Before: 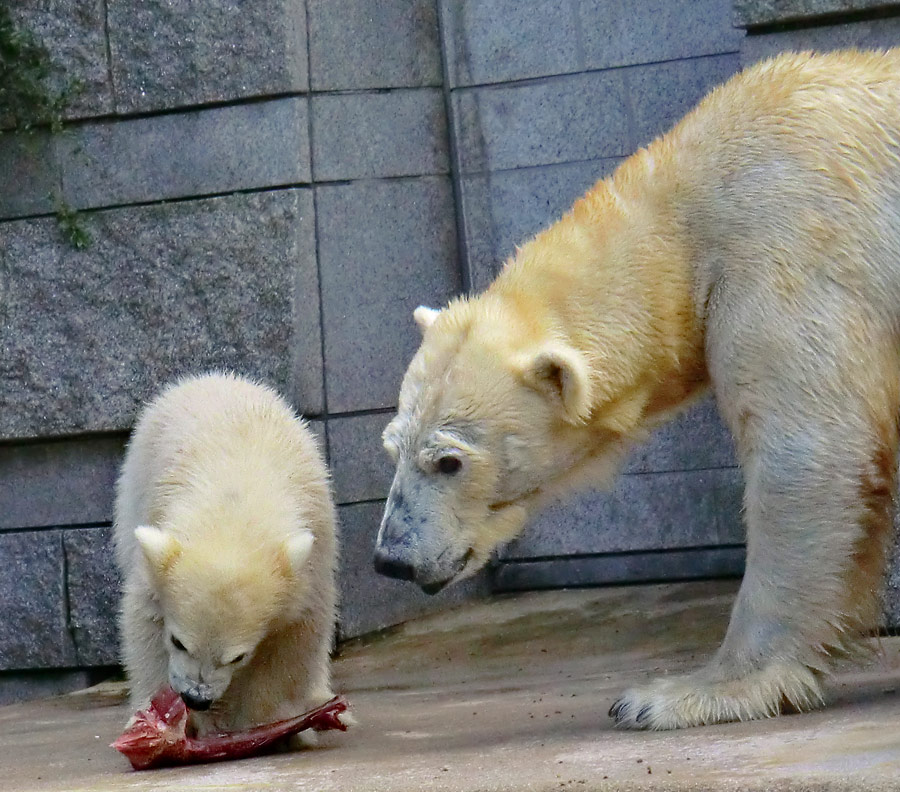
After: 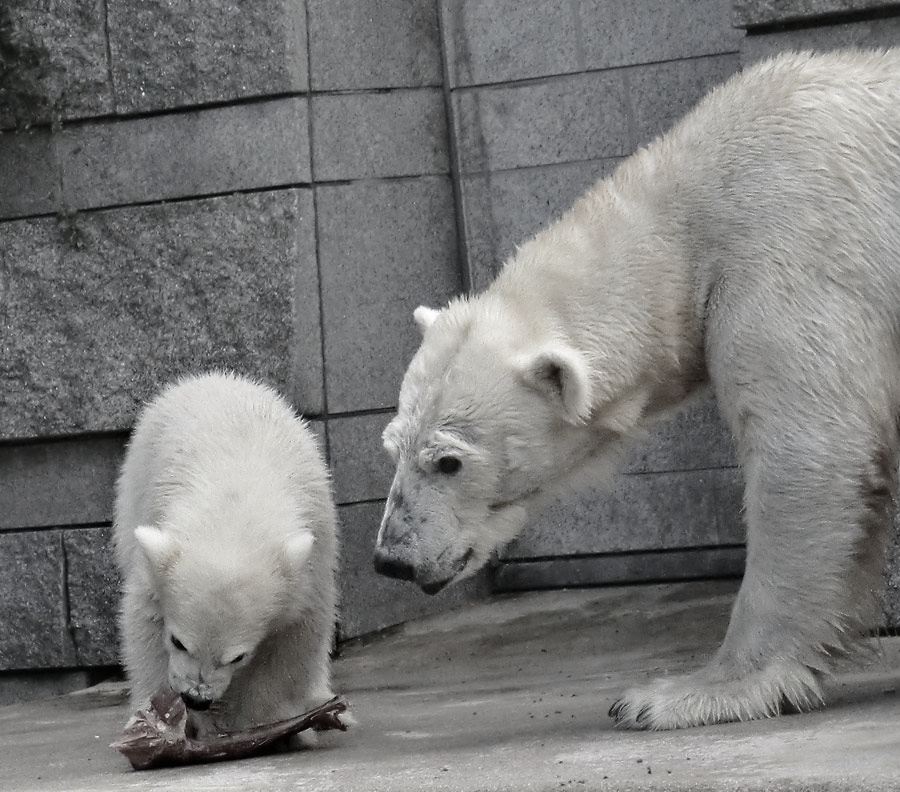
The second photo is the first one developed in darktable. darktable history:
color correction: highlights b* 0.052, saturation 0.152
